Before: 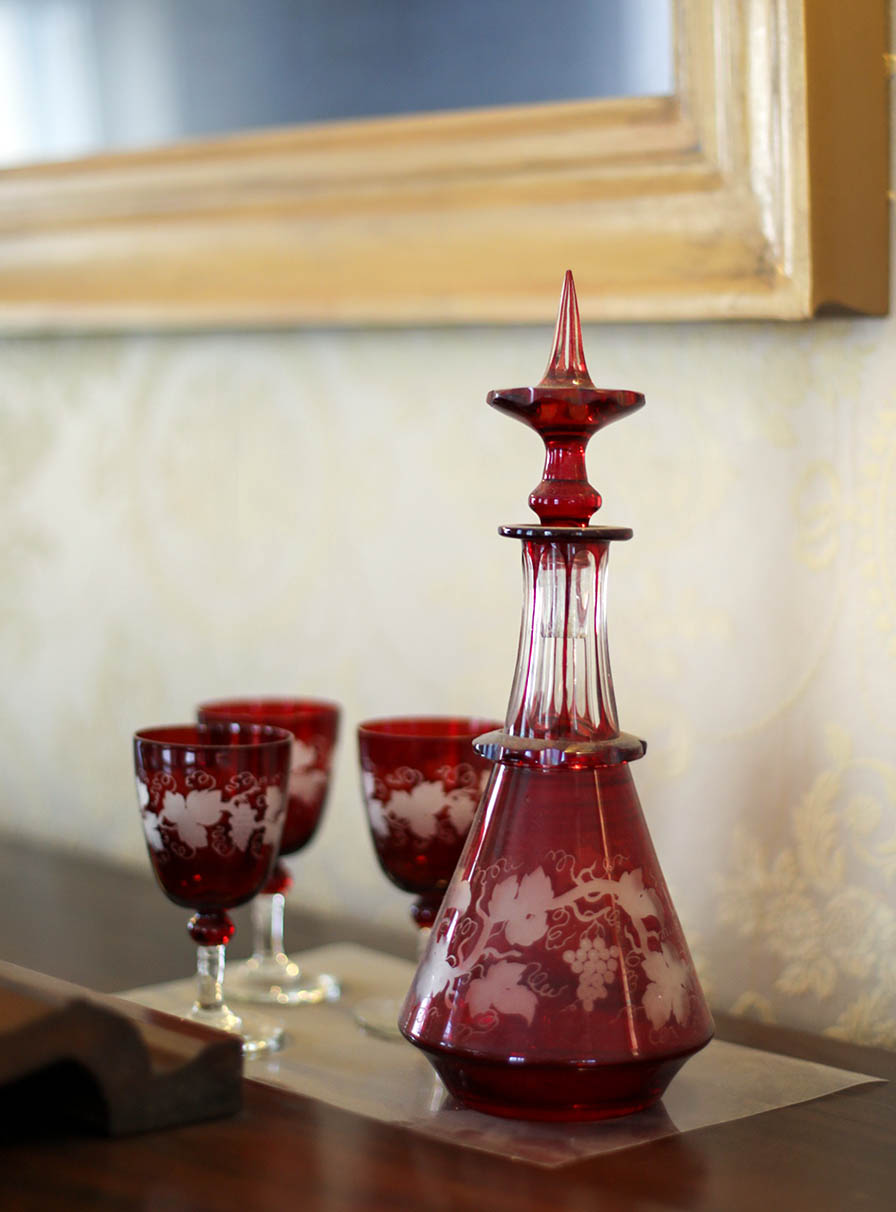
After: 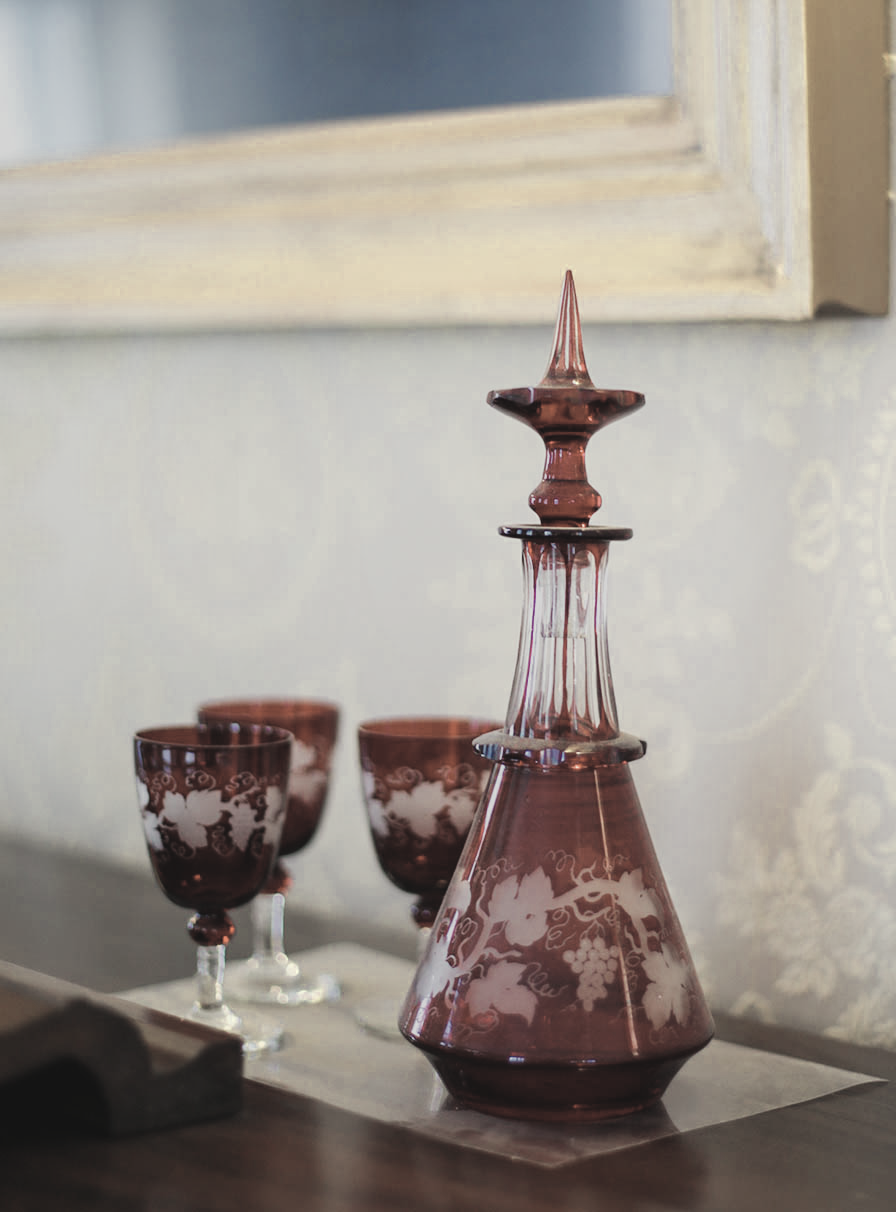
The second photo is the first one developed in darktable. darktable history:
color zones: curves: ch0 [(0.25, 0.667) (0.758, 0.368)]; ch1 [(0.215, 0.245) (0.761, 0.373)]; ch2 [(0.247, 0.554) (0.761, 0.436)]
exposure: black level correction -0.016, compensate highlight preservation false
filmic rgb: black relative exposure -7.65 EV, white relative exposure 4.56 EV, threshold 3.04 EV, hardness 3.61, enable highlight reconstruction true
